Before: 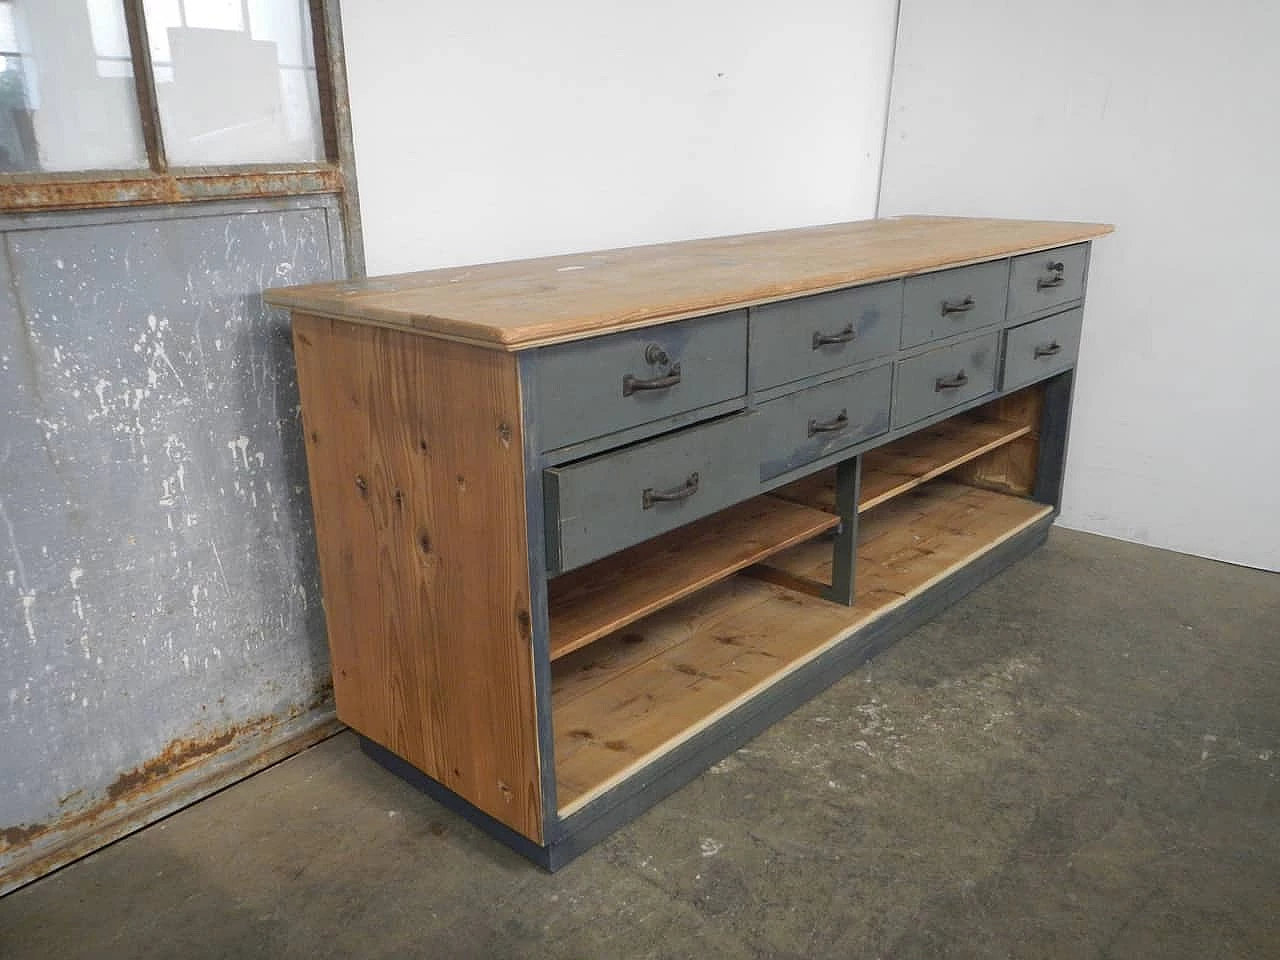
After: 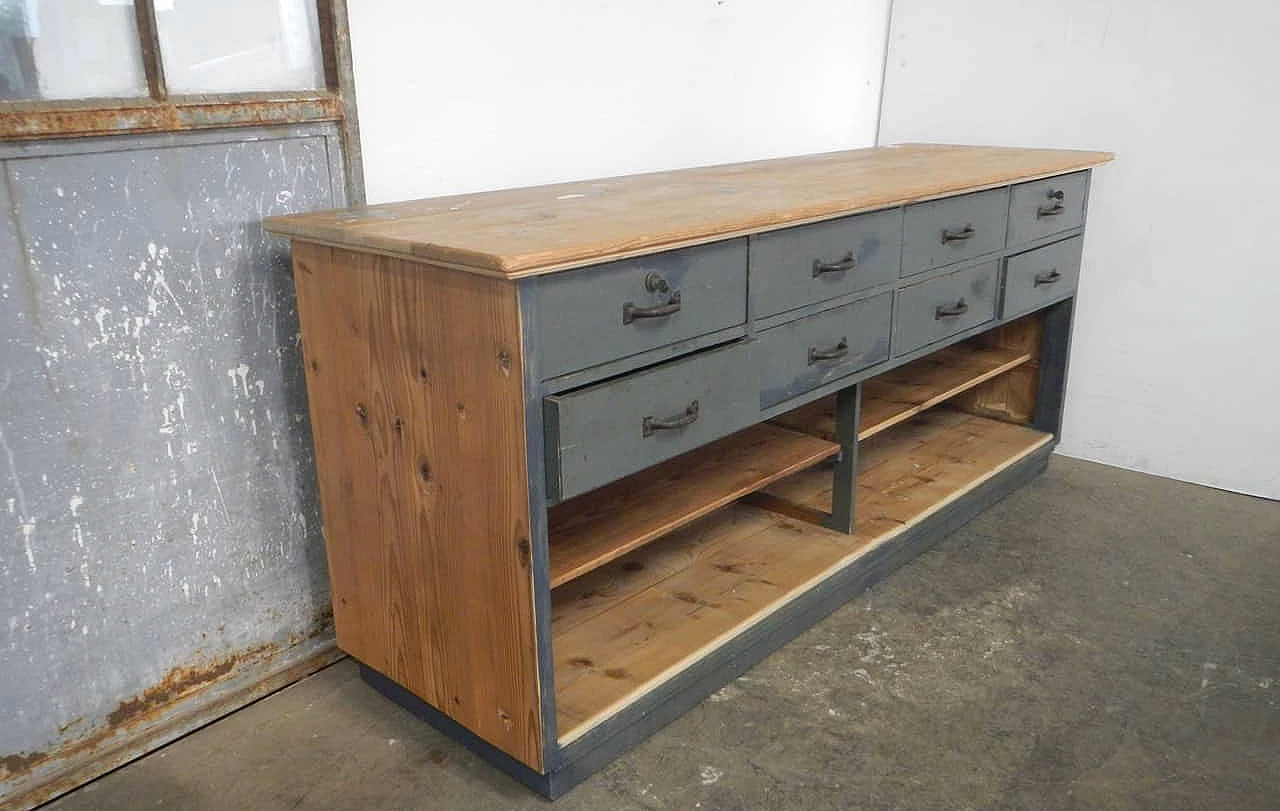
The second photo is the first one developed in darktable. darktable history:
crop: top 7.56%, bottom 7.882%
levels: levels [0, 0.476, 0.951]
